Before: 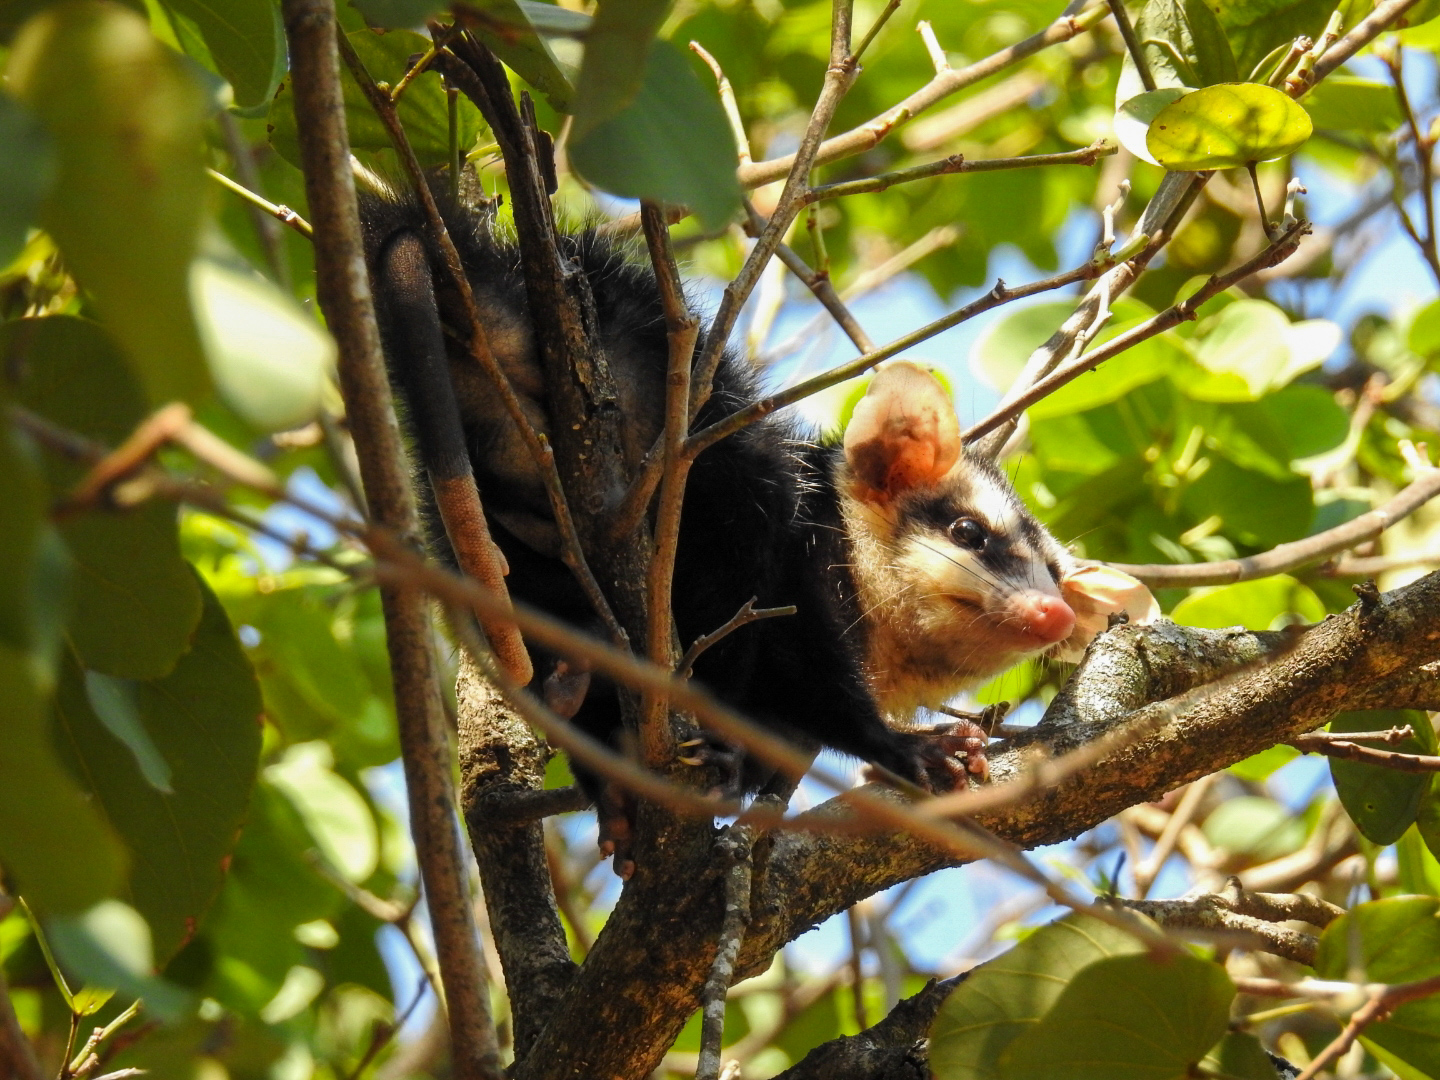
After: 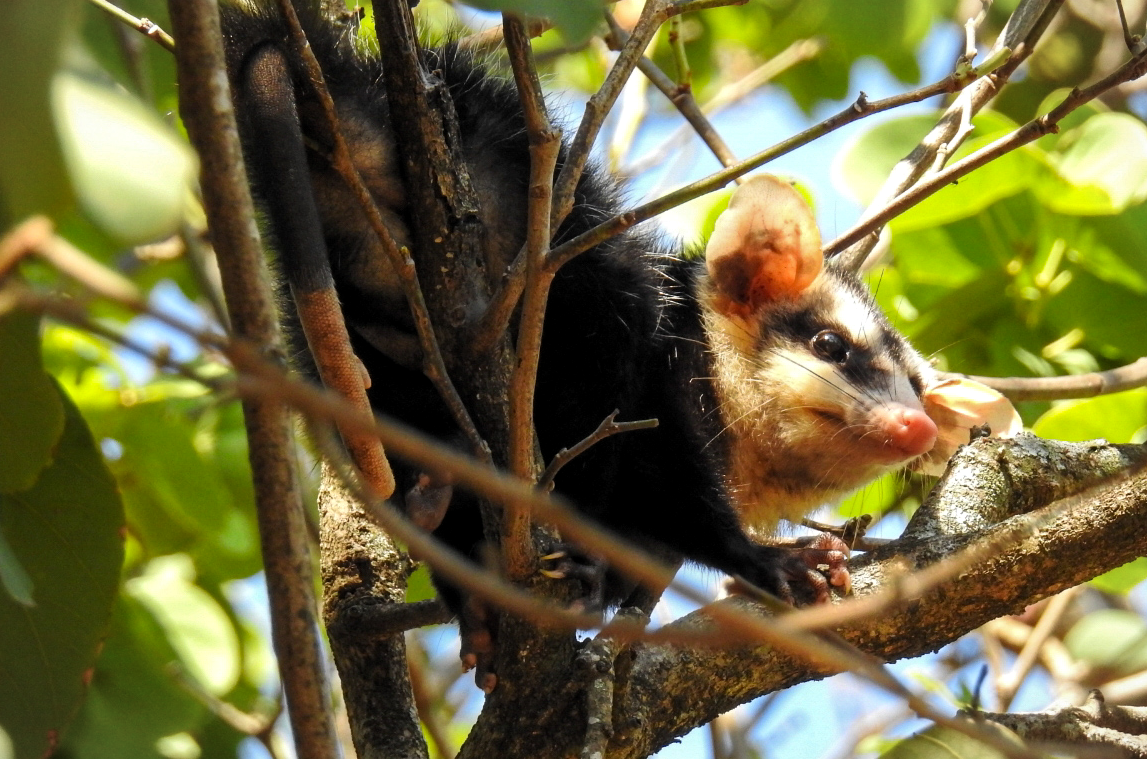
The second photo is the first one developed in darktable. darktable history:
levels: black 0.065%, levels [0.016, 0.484, 0.953]
crop: left 9.599%, top 17.357%, right 10.682%, bottom 12.311%
vignetting: fall-off start 100.45%, fall-off radius 65.17%, brightness -0.219, automatic ratio true, unbound false
